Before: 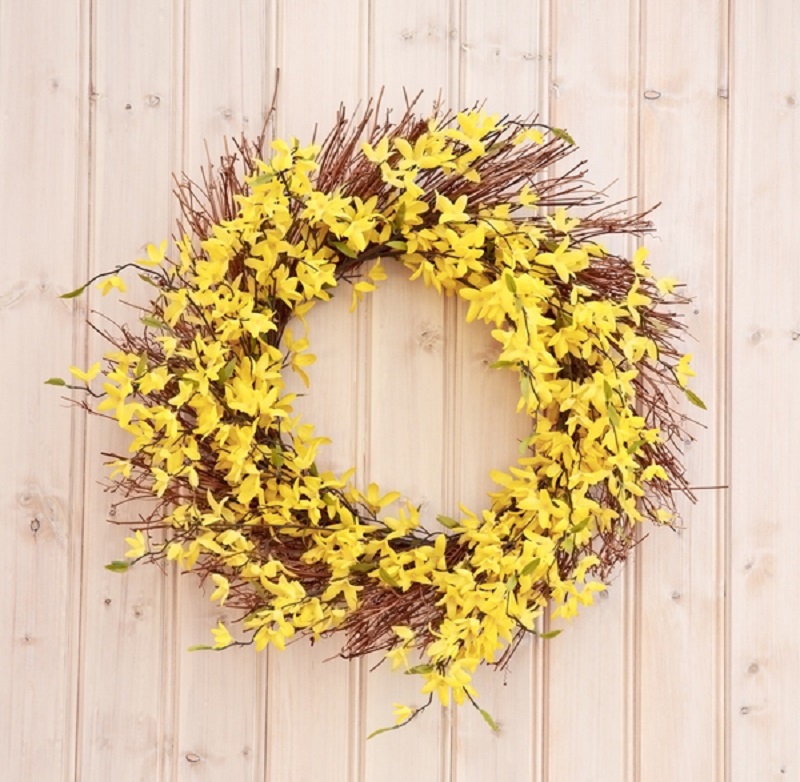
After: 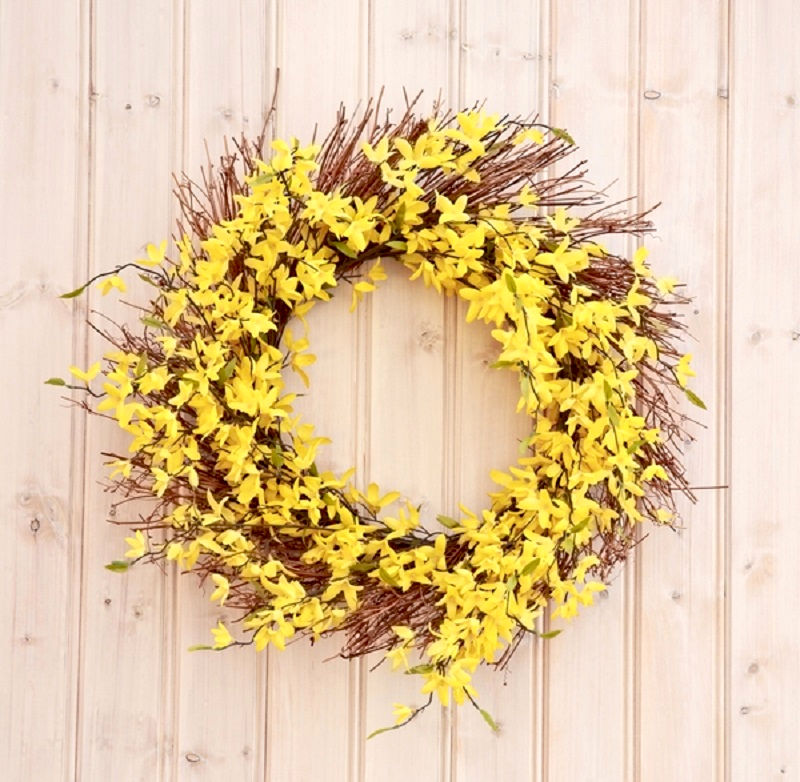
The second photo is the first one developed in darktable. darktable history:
exposure: black level correction 0.01, exposure 0.11 EV, compensate highlight preservation false
tone equalizer: on, module defaults
